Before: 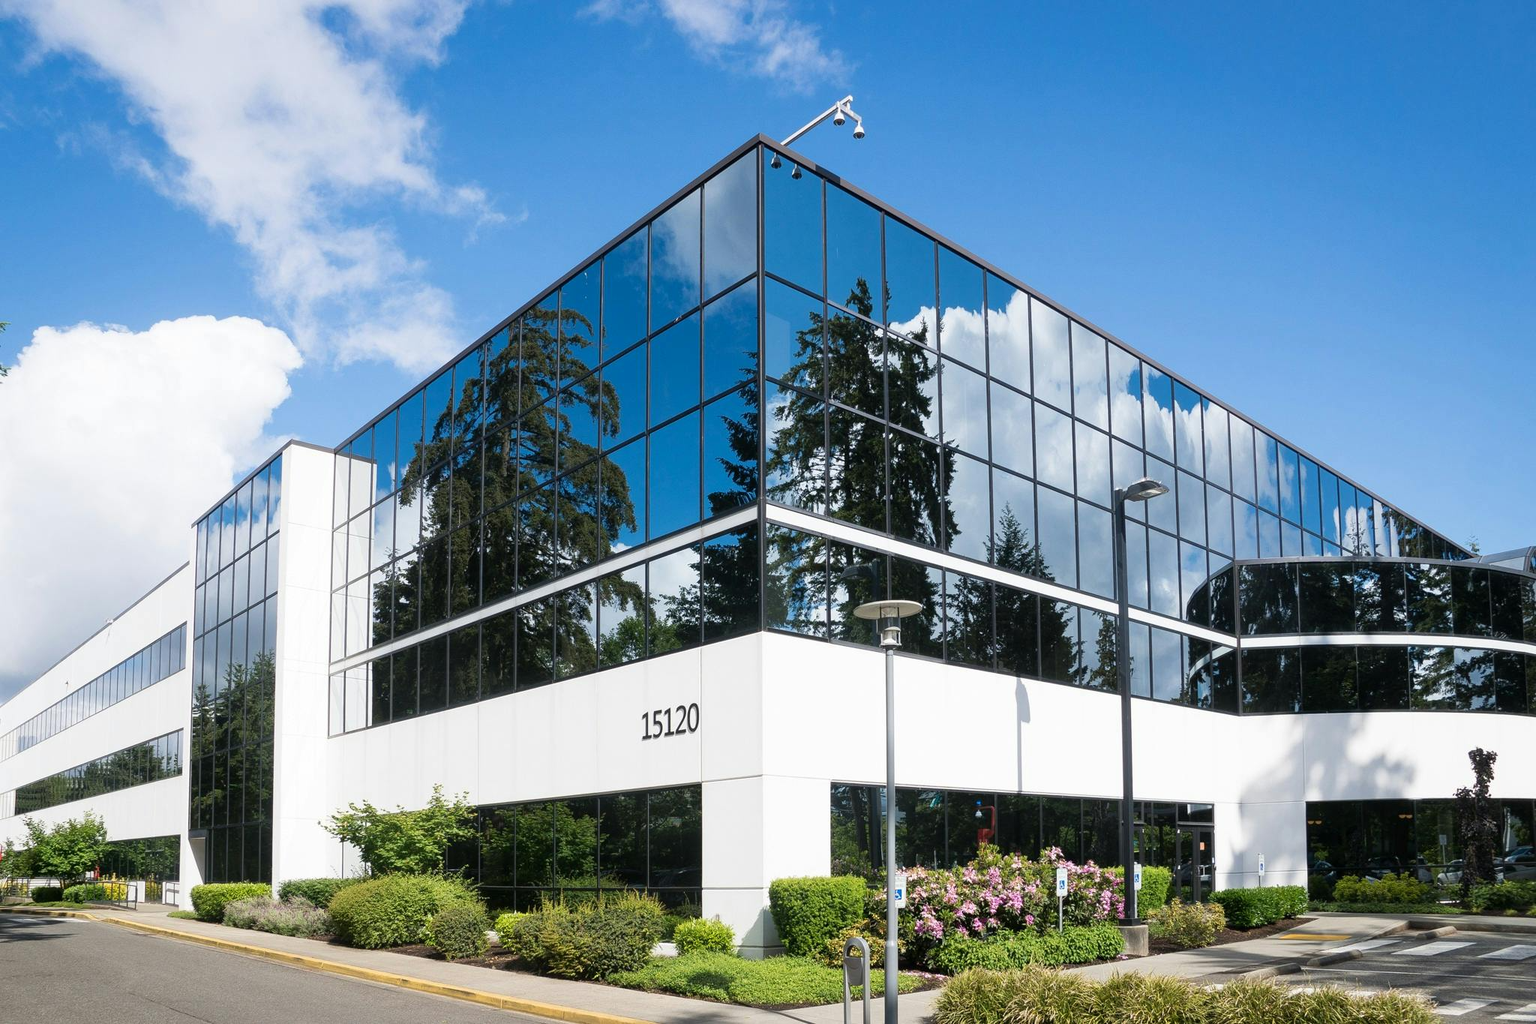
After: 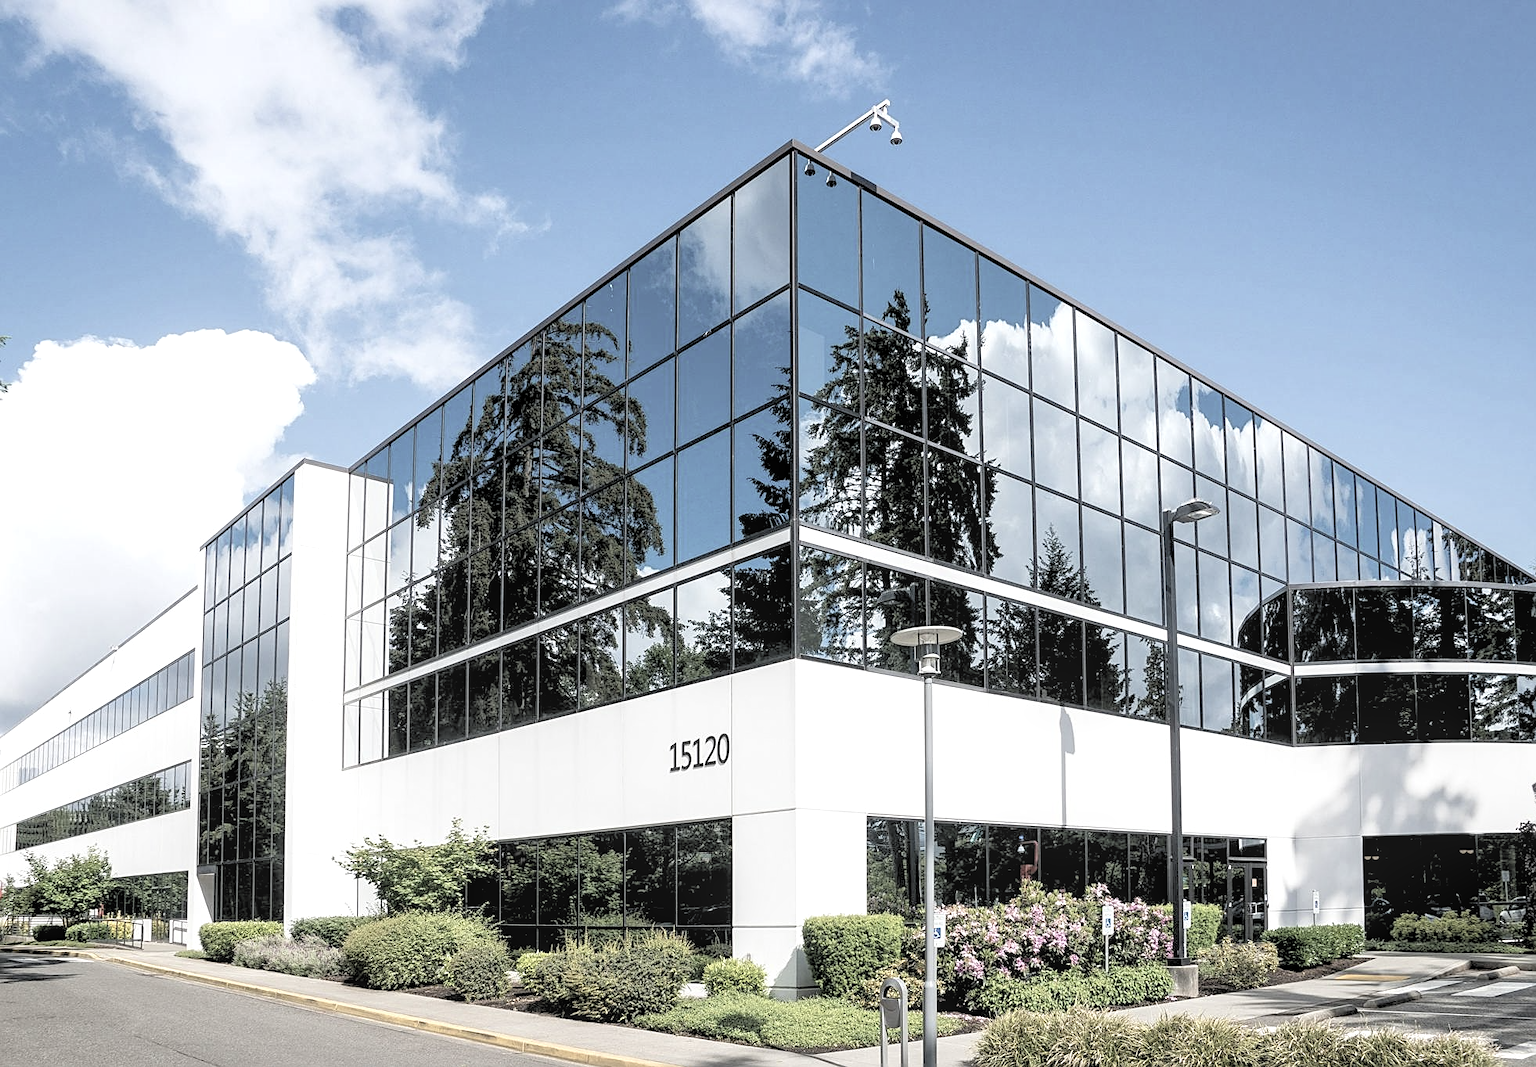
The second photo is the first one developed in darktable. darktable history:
crop: right 4.126%, bottom 0.031%
contrast brightness saturation: brightness 0.18, saturation -0.5
local contrast: on, module defaults
rgb levels: levels [[0.01, 0.419, 0.839], [0, 0.5, 1], [0, 0.5, 1]]
sharpen: on, module defaults
